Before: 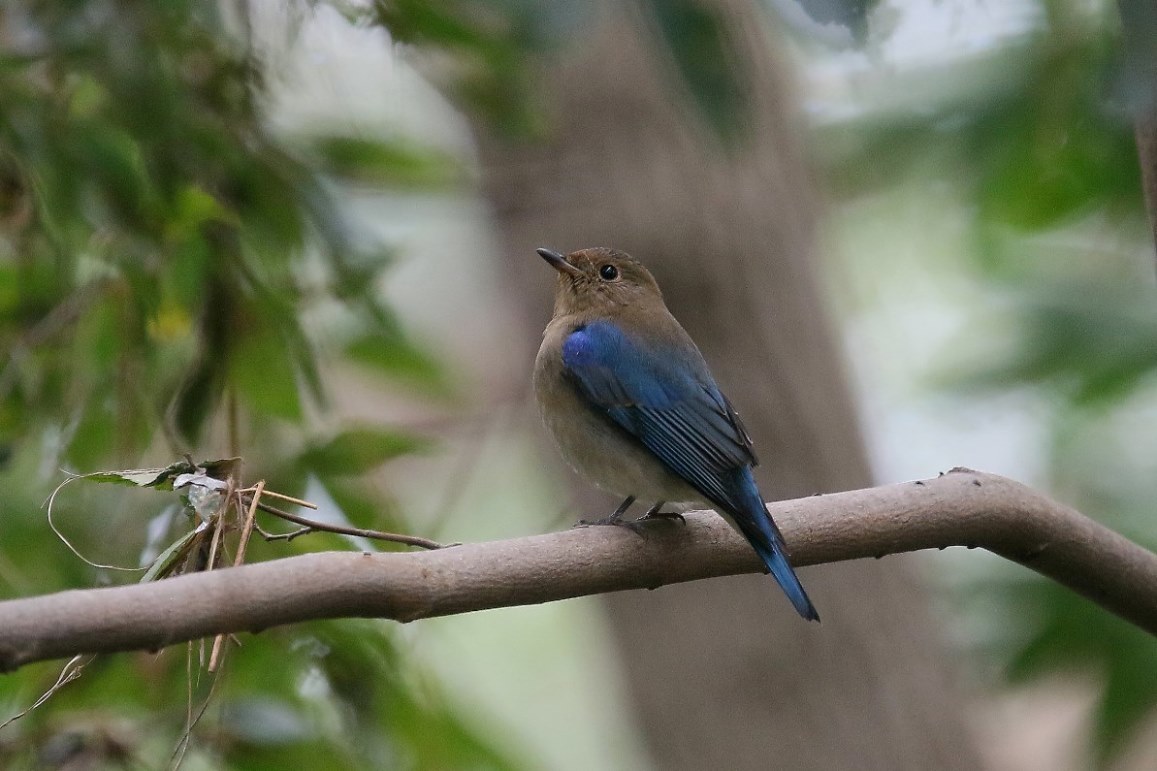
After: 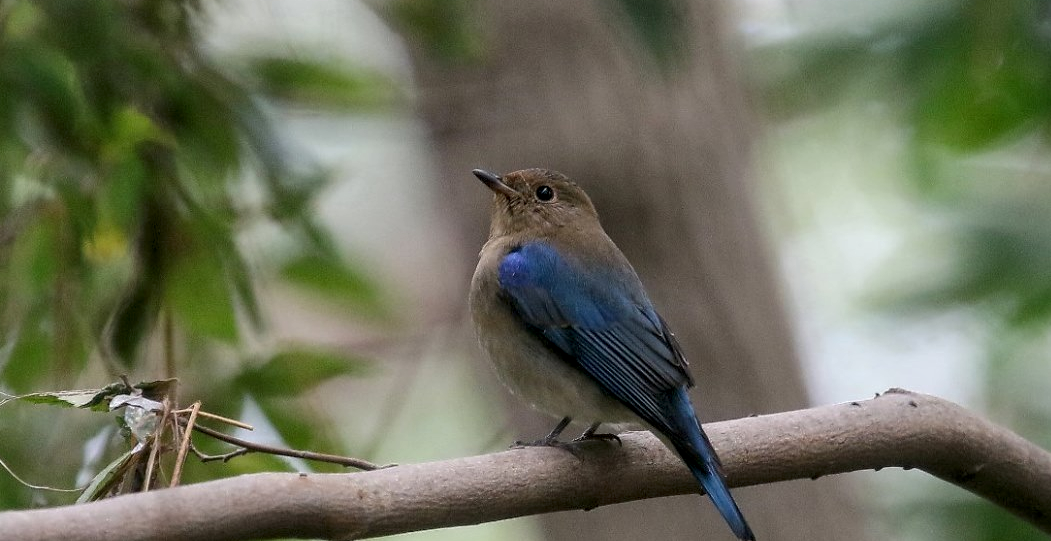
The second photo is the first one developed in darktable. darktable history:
crop: left 5.596%, top 10.314%, right 3.534%, bottom 19.395%
local contrast: detail 130%
